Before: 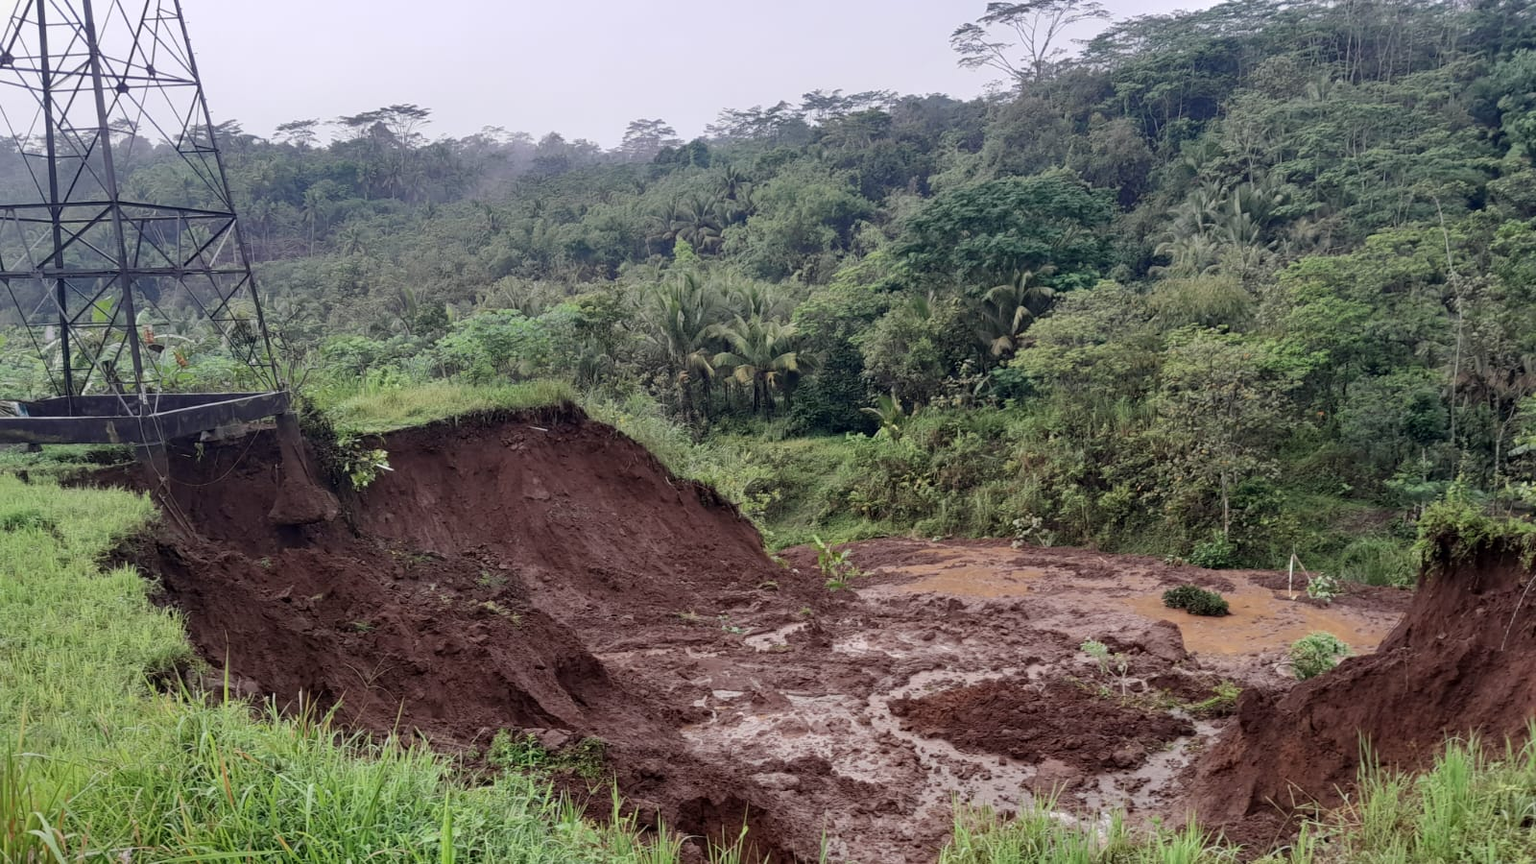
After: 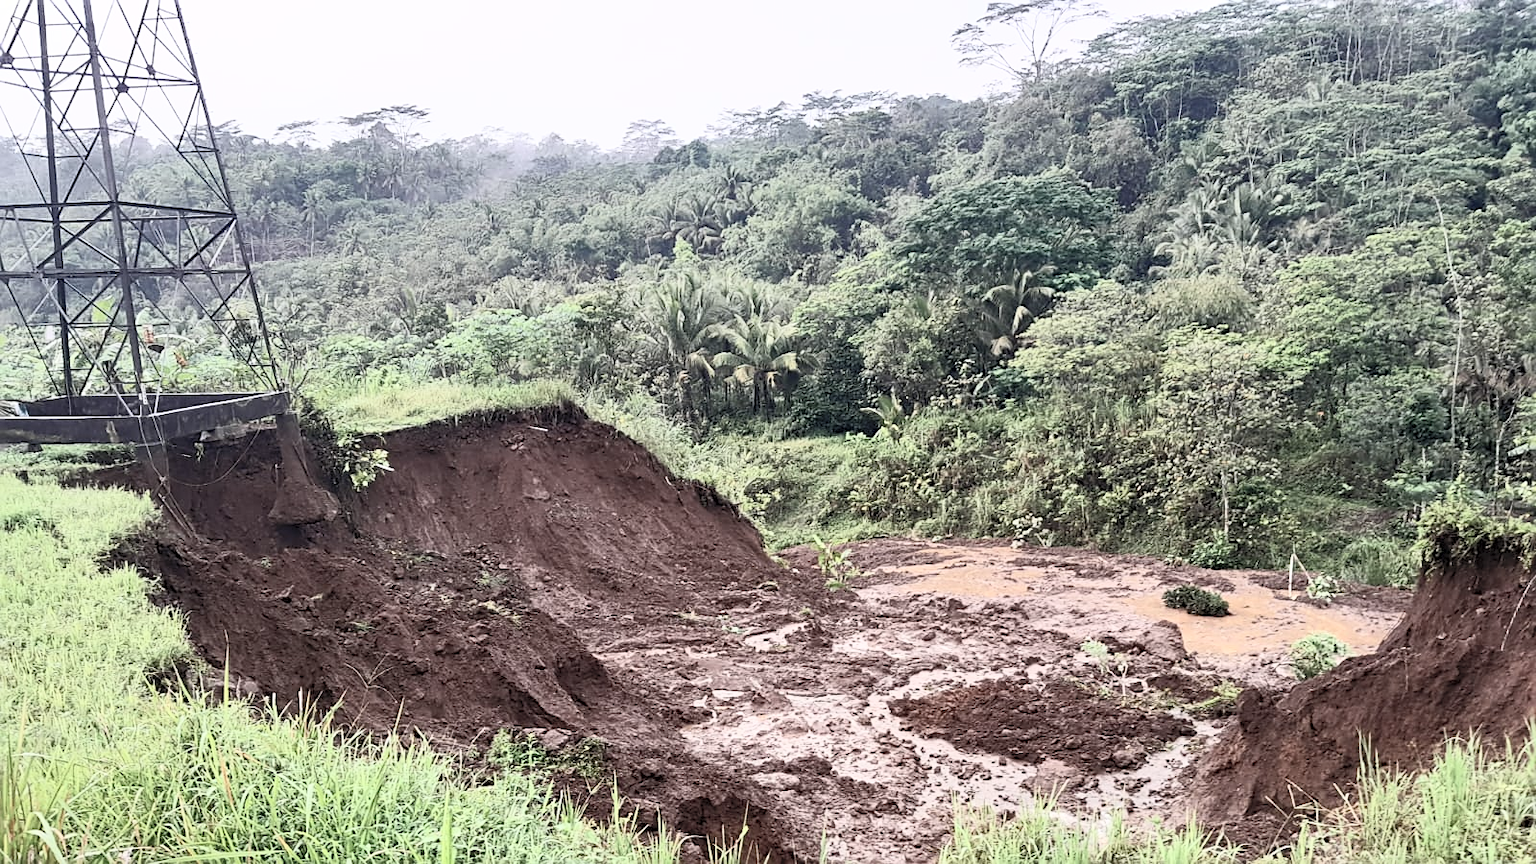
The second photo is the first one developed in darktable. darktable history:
exposure: exposure 0.079 EV, compensate highlight preservation false
contrast brightness saturation: contrast 0.434, brightness 0.556, saturation -0.199
sharpen: on, module defaults
